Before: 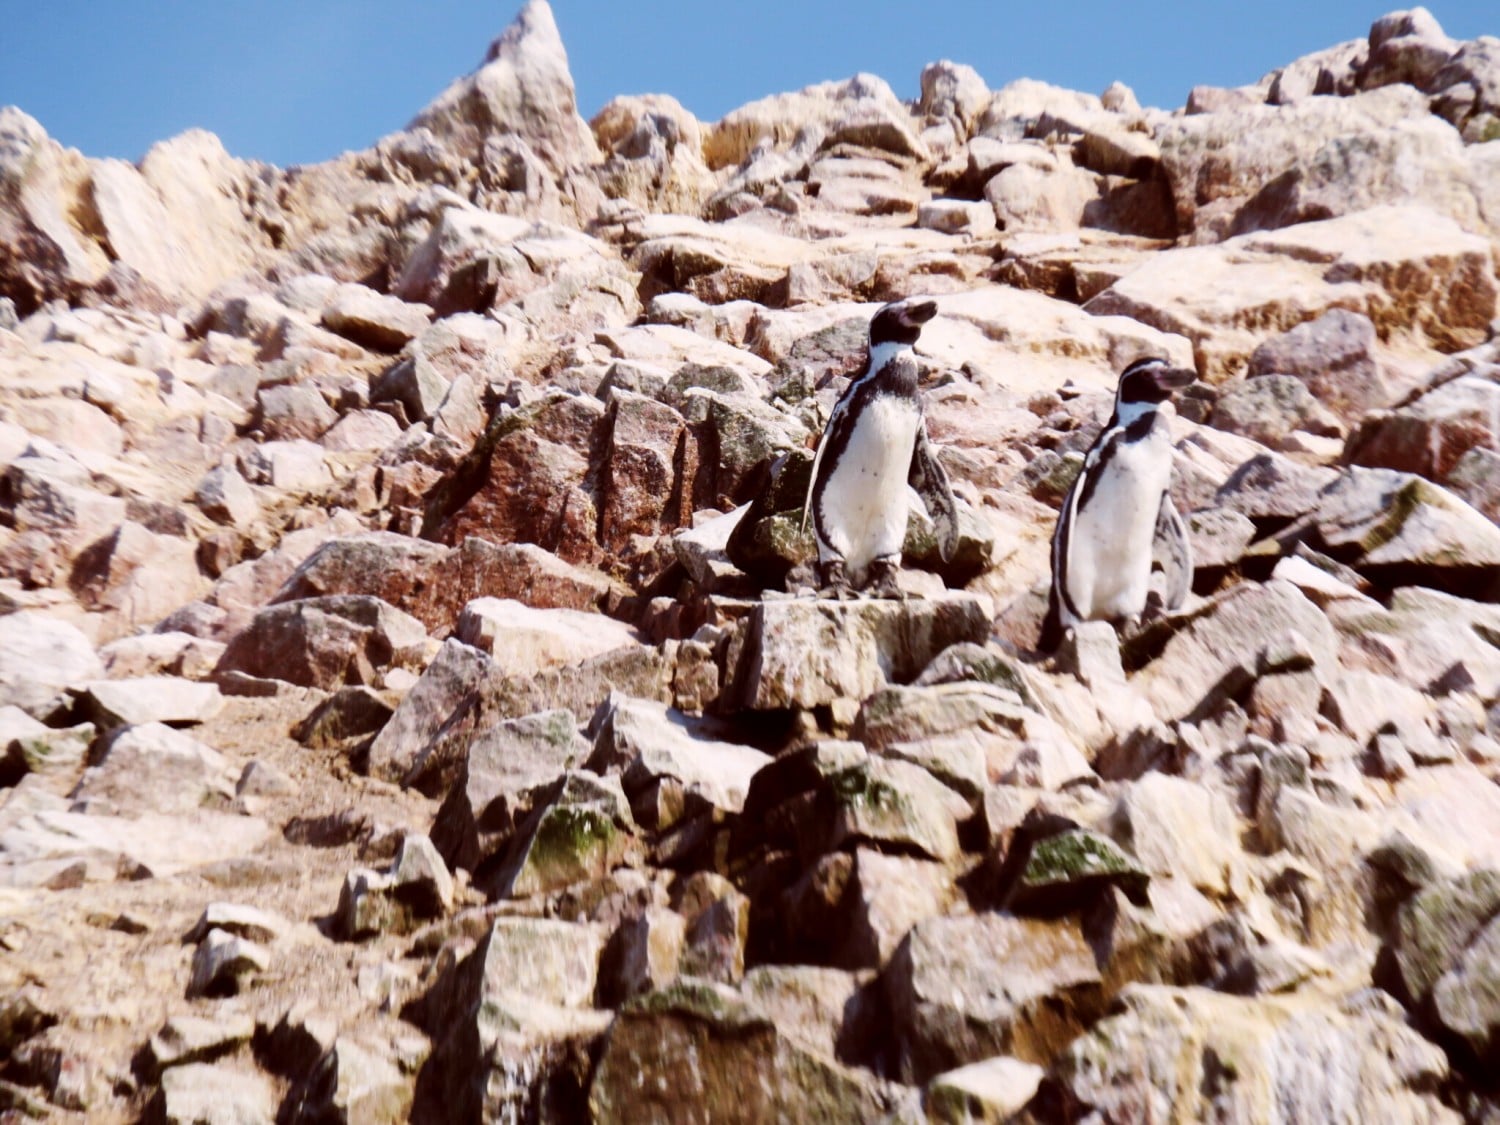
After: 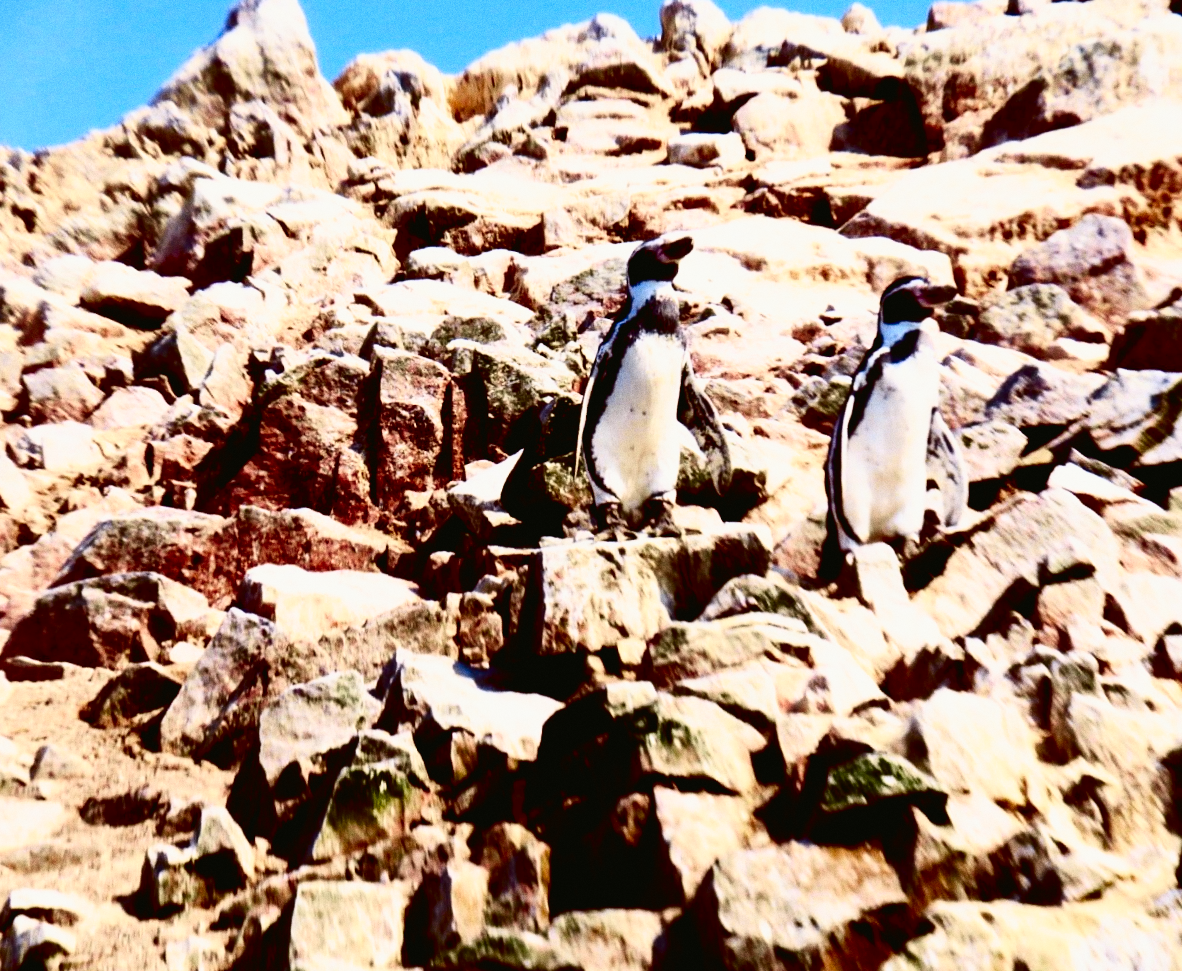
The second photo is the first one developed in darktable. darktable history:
contrast brightness saturation: contrast 0.07, brightness -0.14, saturation 0.11
rotate and perspective: rotation -4.25°, automatic cropping off
grain: coarseness 0.09 ISO
tone curve: curves: ch0 [(0, 0.023) (0.087, 0.065) (0.184, 0.168) (0.45, 0.54) (0.57, 0.683) (0.706, 0.841) (0.877, 0.948) (1, 0.984)]; ch1 [(0, 0) (0.388, 0.369) (0.447, 0.447) (0.505, 0.5) (0.534, 0.528) (0.57, 0.571) (0.592, 0.602) (0.644, 0.663) (1, 1)]; ch2 [(0, 0) (0.314, 0.223) (0.427, 0.405) (0.492, 0.496) (0.524, 0.547) (0.534, 0.57) (0.583, 0.605) (0.673, 0.667) (1, 1)], color space Lab, independent channels, preserve colors none
filmic rgb: black relative exposure -8.7 EV, white relative exposure 2.7 EV, threshold 3 EV, target black luminance 0%, hardness 6.25, latitude 76.53%, contrast 1.326, shadows ↔ highlights balance -0.349%, preserve chrominance no, color science v4 (2020), enable highlight reconstruction true
crop: left 16.768%, top 8.653%, right 8.362%, bottom 12.485%
